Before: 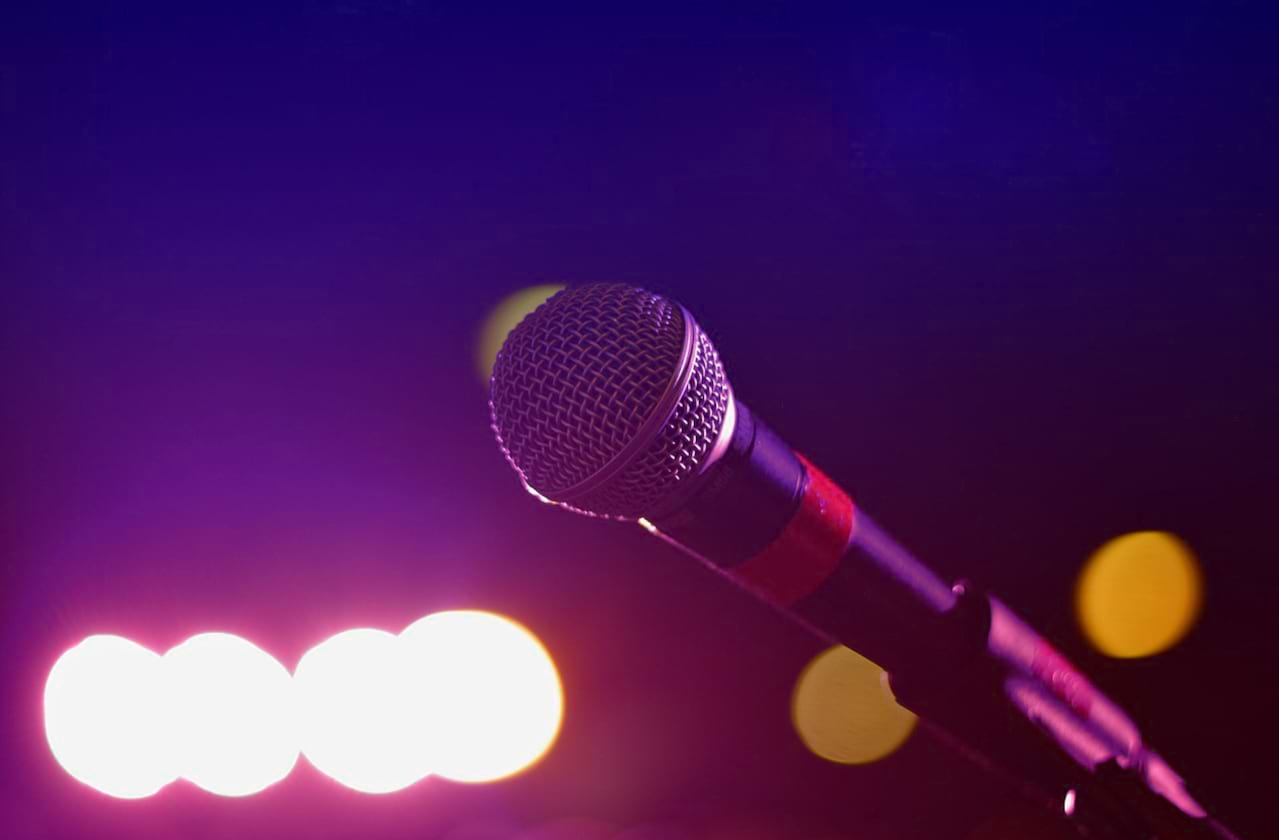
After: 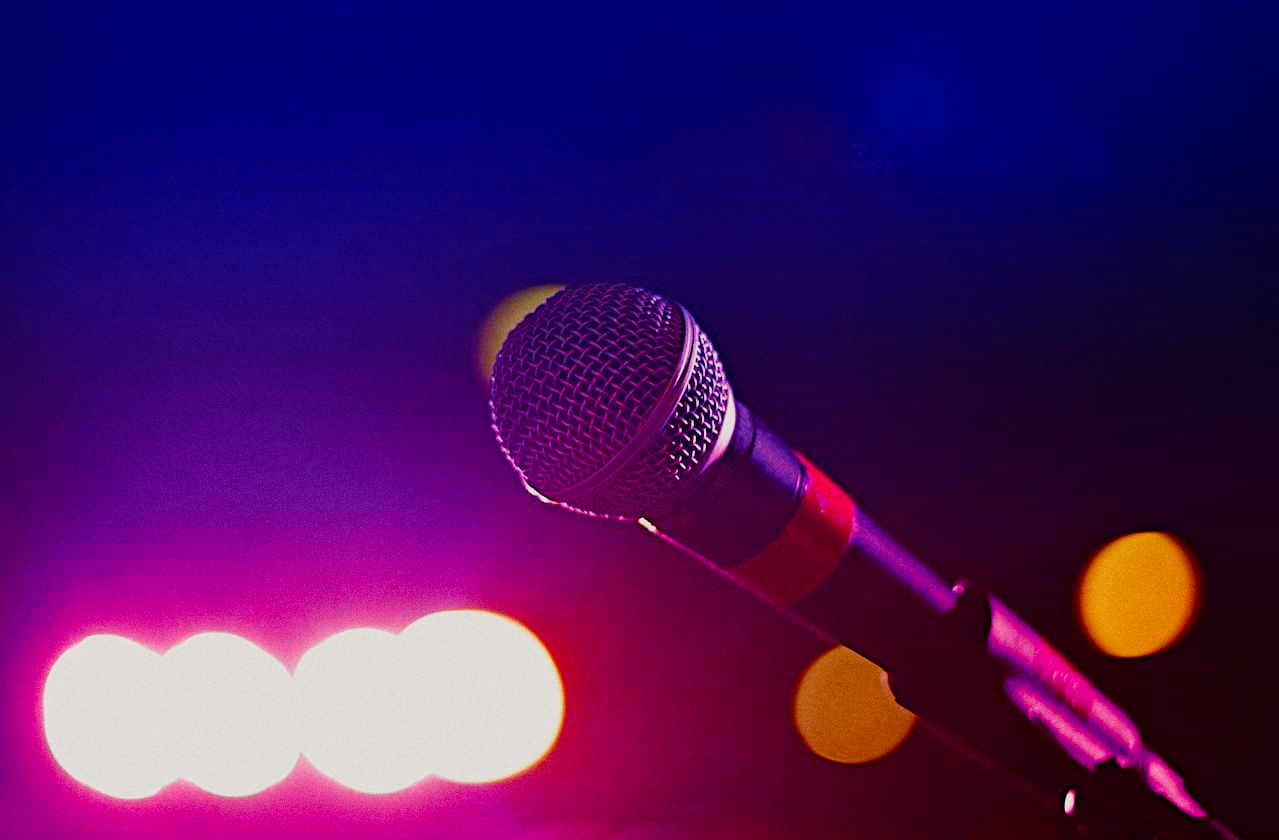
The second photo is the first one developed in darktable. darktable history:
contrast equalizer "negative clarity": octaves 7, y [[0.6 ×6], [0.55 ×6], [0 ×6], [0 ×6], [0 ×6]], mix -0.3
color equalizer "creative | pacific": saturation › orange 1.03, saturation › yellow 0.883, saturation › green 0.883, saturation › blue 1.08, saturation › magenta 1.05, hue › orange -4.88, hue › green 8.78, brightness › red 1.06, brightness › orange 1.08, brightness › yellow 0.916, brightness › green 0.916, brightness › cyan 1.04, brightness › blue 1.12, brightness › magenta 1.07 | blend: blend mode normal, opacity 100%; mask: uniform (no mask)
diffuse or sharpen "_builtin_sharpen demosaicing | AA filter": edge sensitivity 1, 1st order anisotropy 100%, 2nd order anisotropy 100%, 3rd order anisotropy 100%, 4th order anisotropy 100%, 1st order speed -25%, 2nd order speed -25%, 3rd order speed -25%, 4th order speed -25%
diffuse or sharpen "bloom 20%": radius span 32, 1st order speed 50%, 2nd order speed 50%, 3rd order speed 50%, 4th order speed 50% | blend: blend mode normal, opacity 20%; mask: uniform (no mask)
exposure "auto exposure": compensate highlight preservation false
grain "film": coarseness 0.09 ISO
rgb primaries "creative | pacific": red hue -0.042, red purity 1.1, green hue 0.047, green purity 1.12, blue hue -0.089, blue purity 0.937
sigmoid: contrast 1.7, skew -0.2, preserve hue 0%, red attenuation 0.1, red rotation 0.035, green attenuation 0.1, green rotation -0.017, blue attenuation 0.15, blue rotation -0.052, base primaries Rec2020
color balance rgb "creative | pacific film": shadows lift › chroma 2%, shadows lift › hue 219.6°, power › hue 313.2°, highlights gain › chroma 3%, highlights gain › hue 75.6°, global offset › luminance 0.5%, perceptual saturation grading › global saturation 15.33%, perceptual saturation grading › highlights -19.33%, perceptual saturation grading › shadows 20%, global vibrance 20%
